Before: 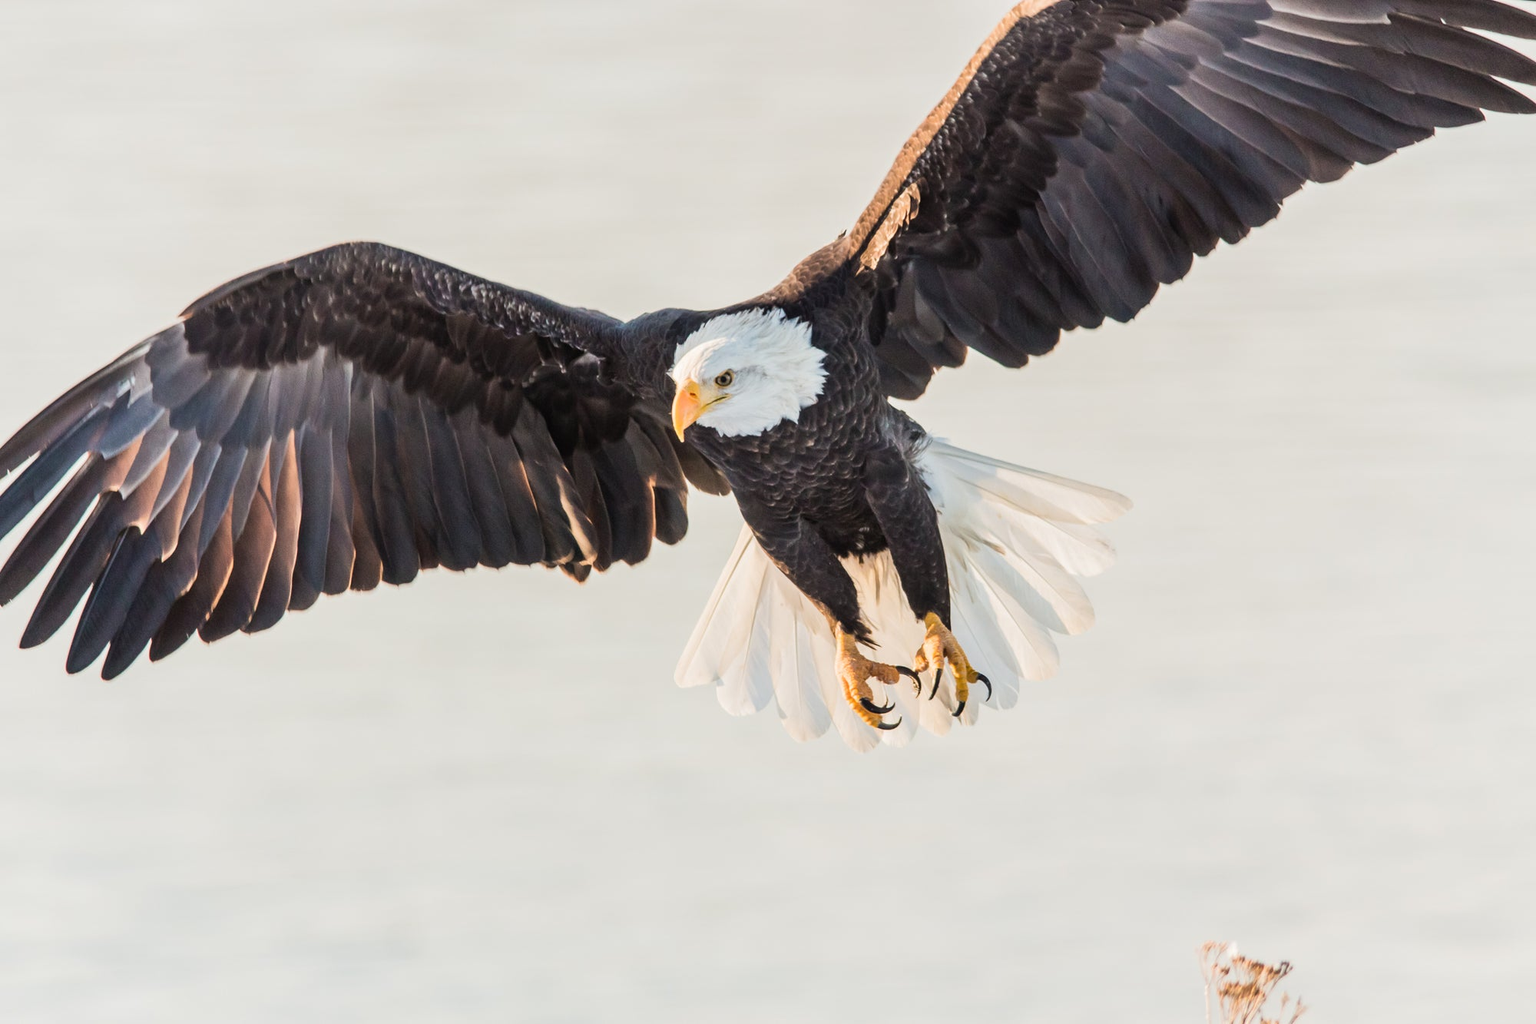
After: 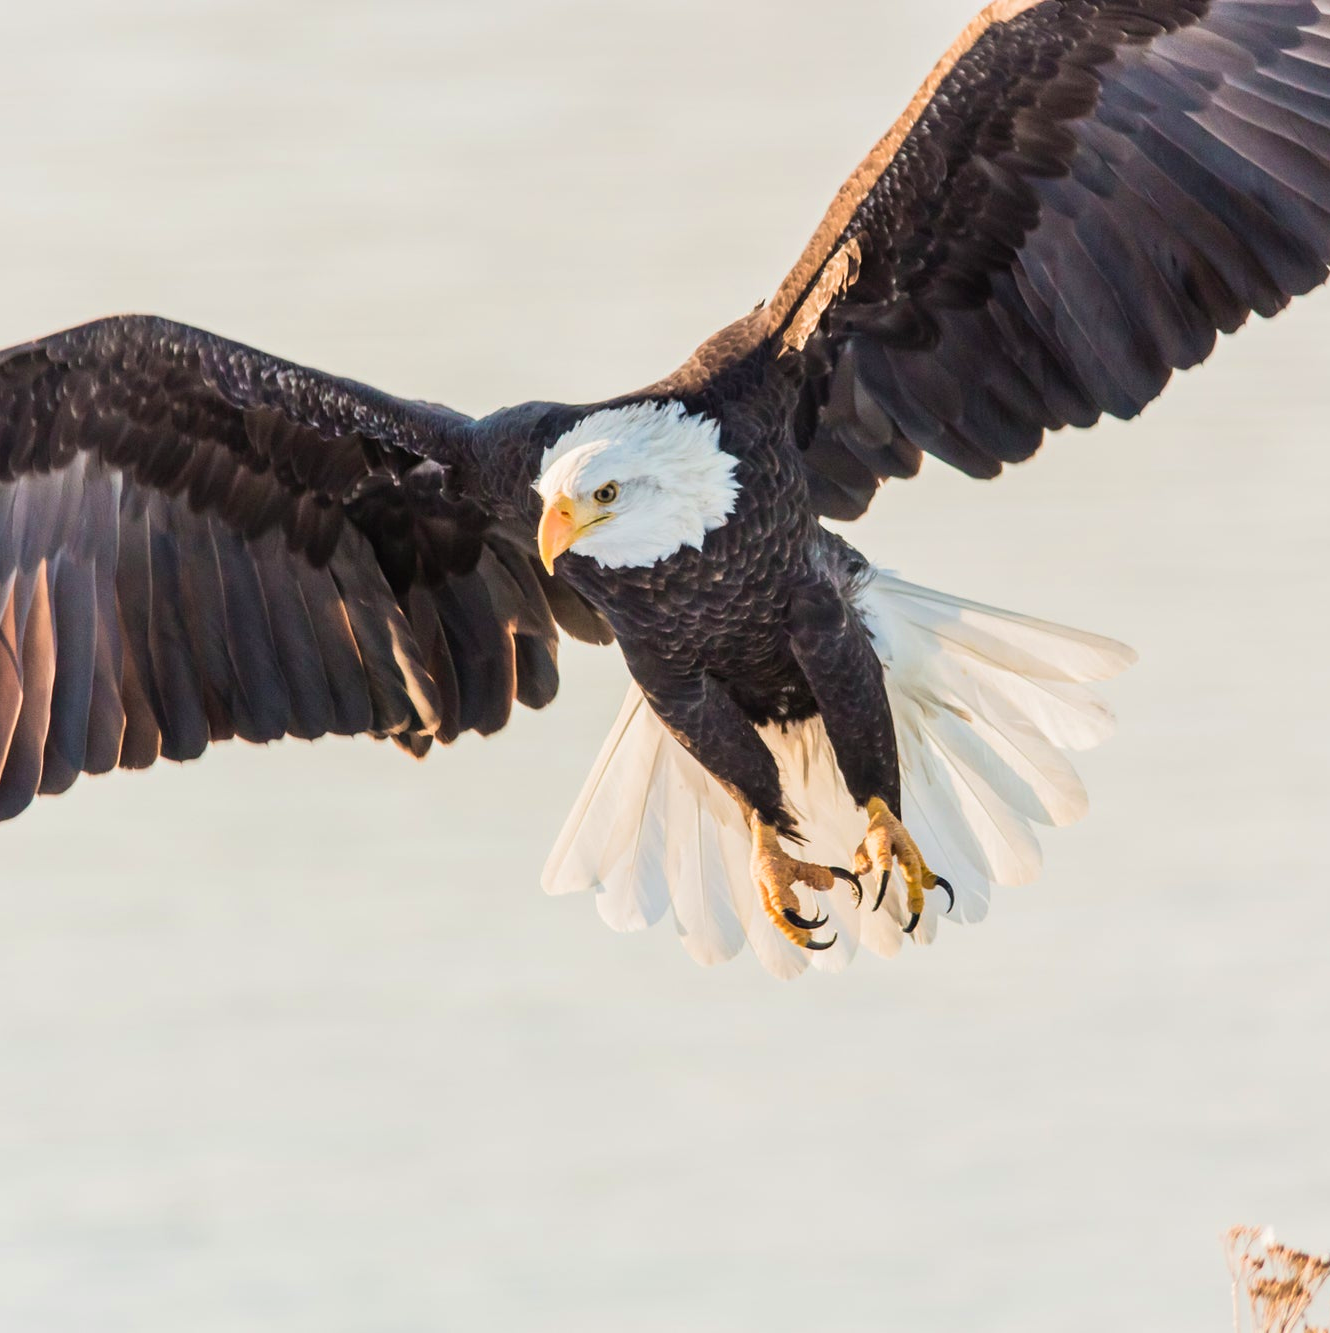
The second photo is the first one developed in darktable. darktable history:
velvia: on, module defaults
crop: left 16.899%, right 16.556%
